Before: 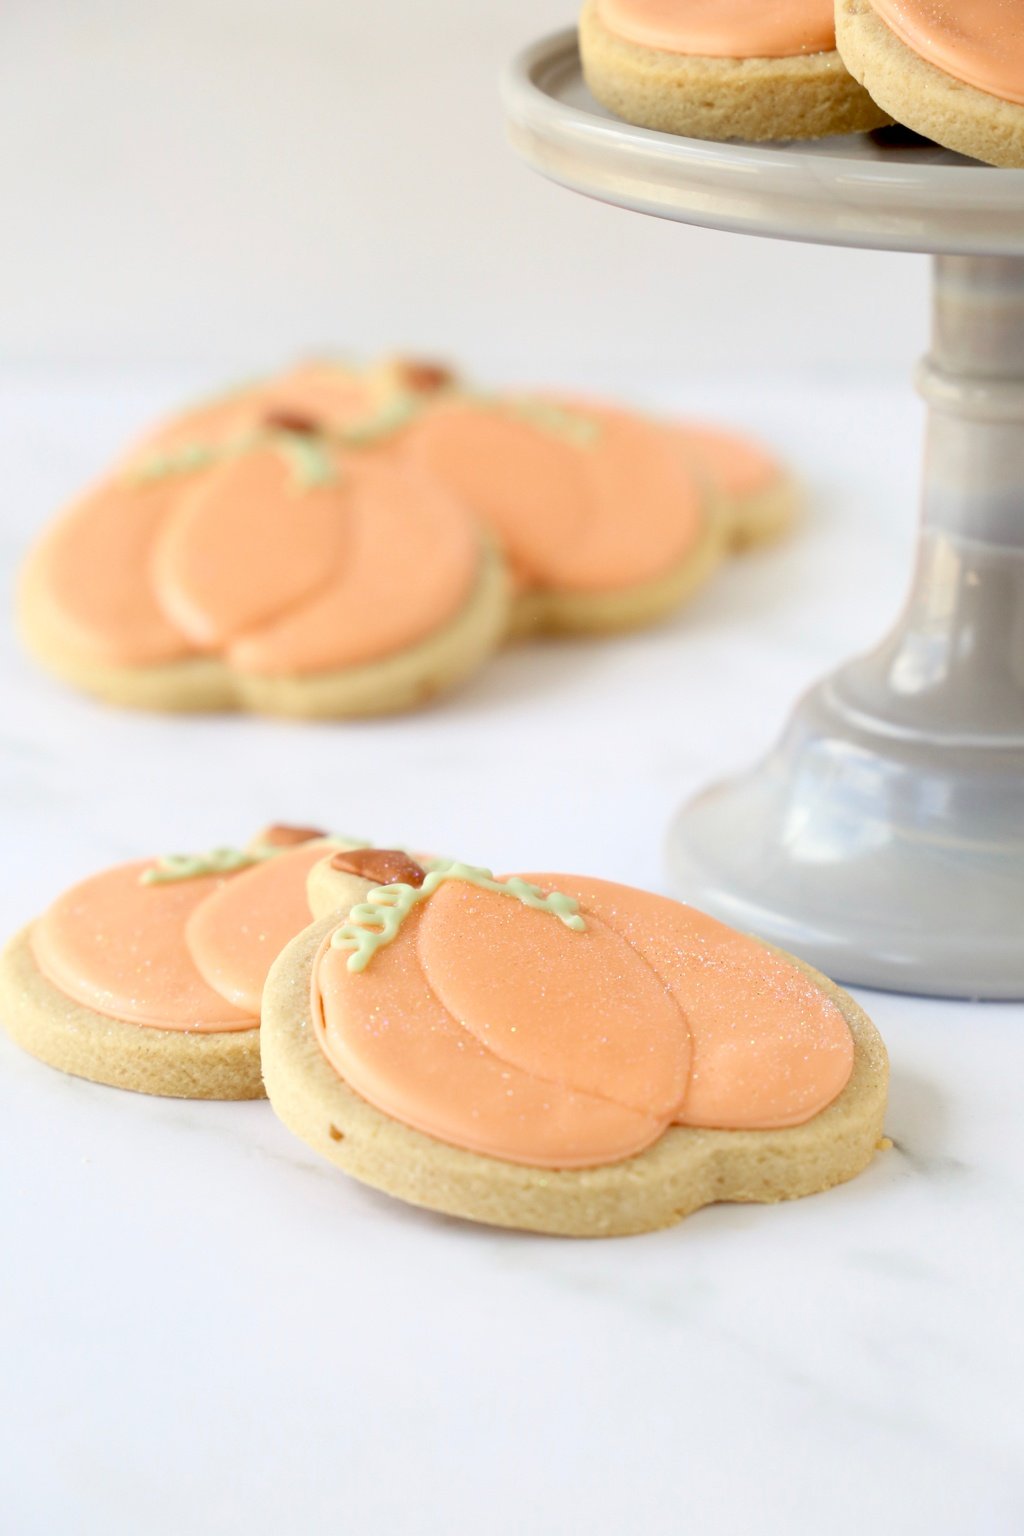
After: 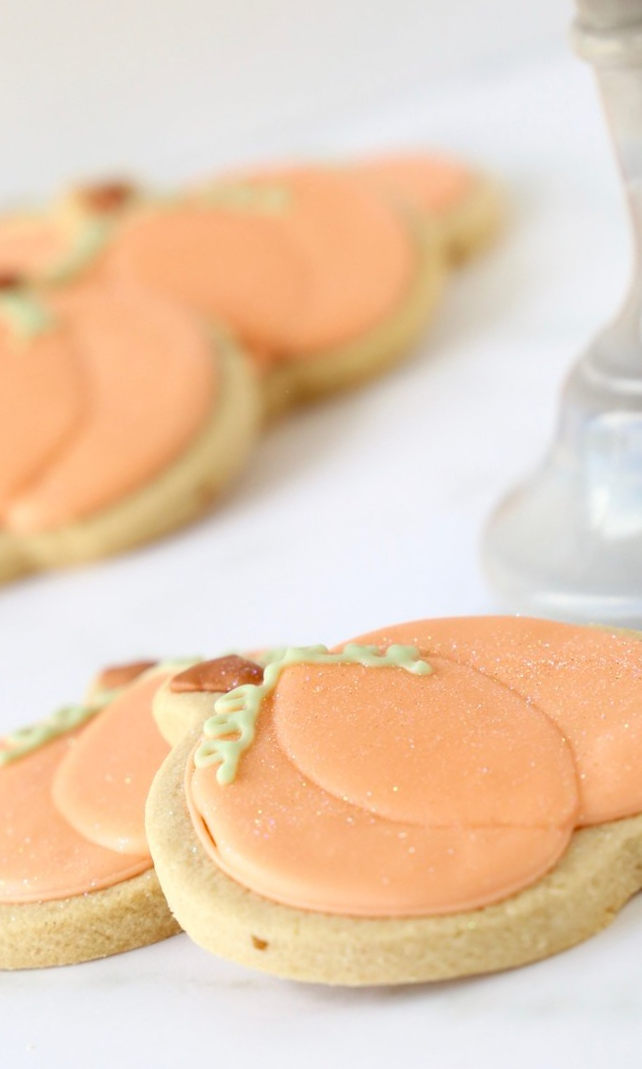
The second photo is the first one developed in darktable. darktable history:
crop and rotate: angle 18.28°, left 6.829%, right 4.076%, bottom 1.134%
